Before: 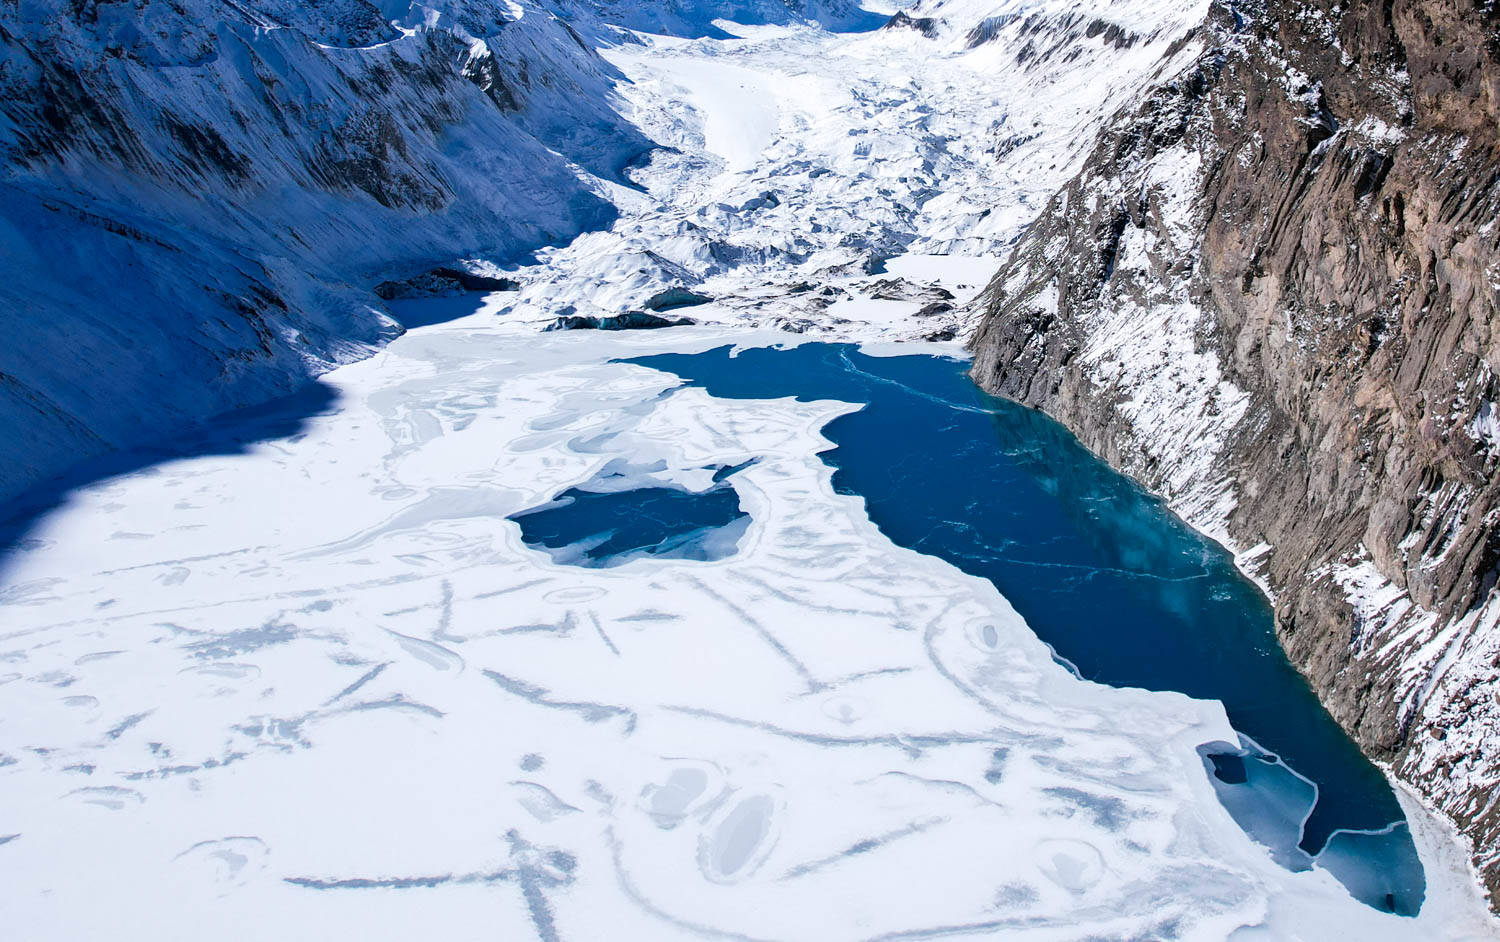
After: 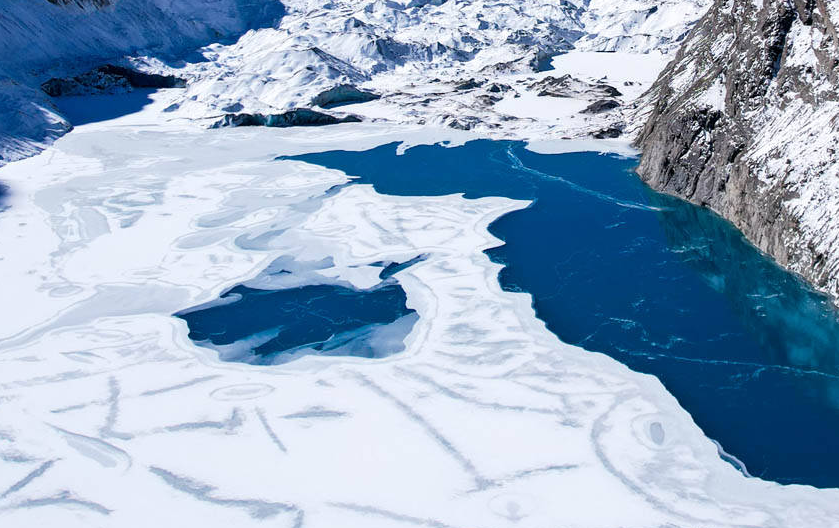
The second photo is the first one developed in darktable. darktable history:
crop and rotate: left 22.22%, top 21.59%, right 21.815%, bottom 22.291%
